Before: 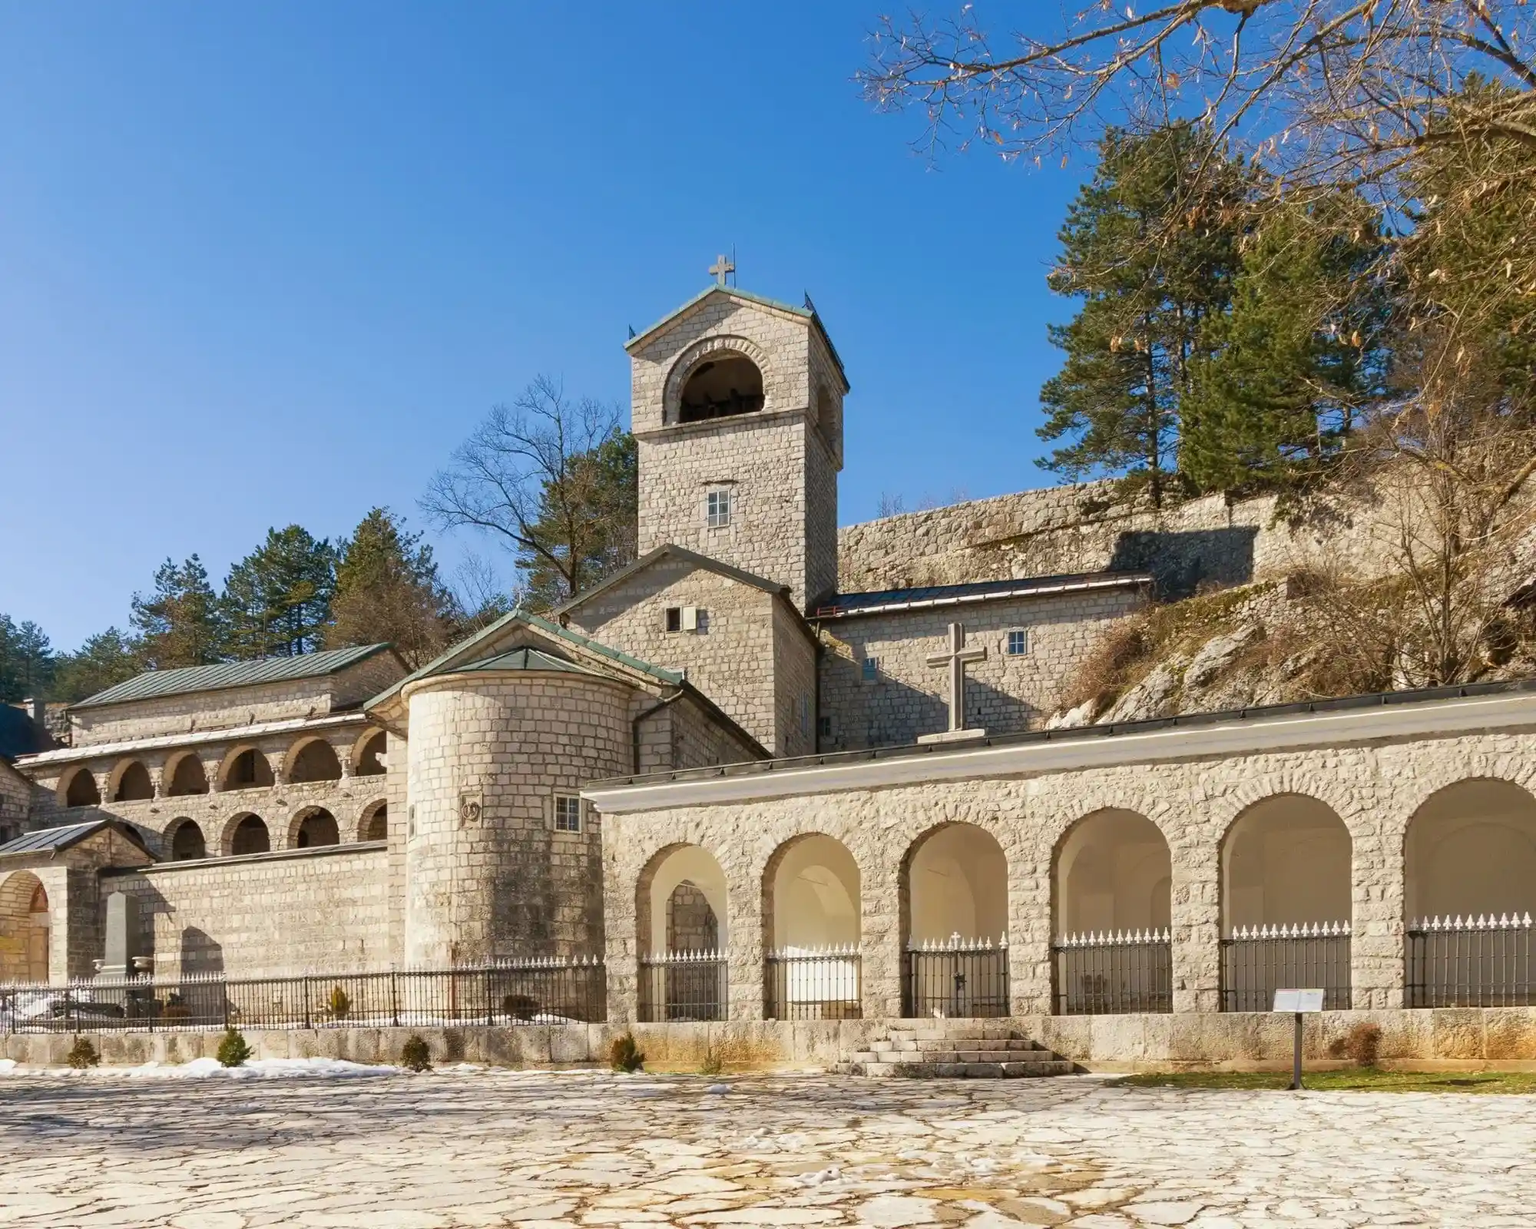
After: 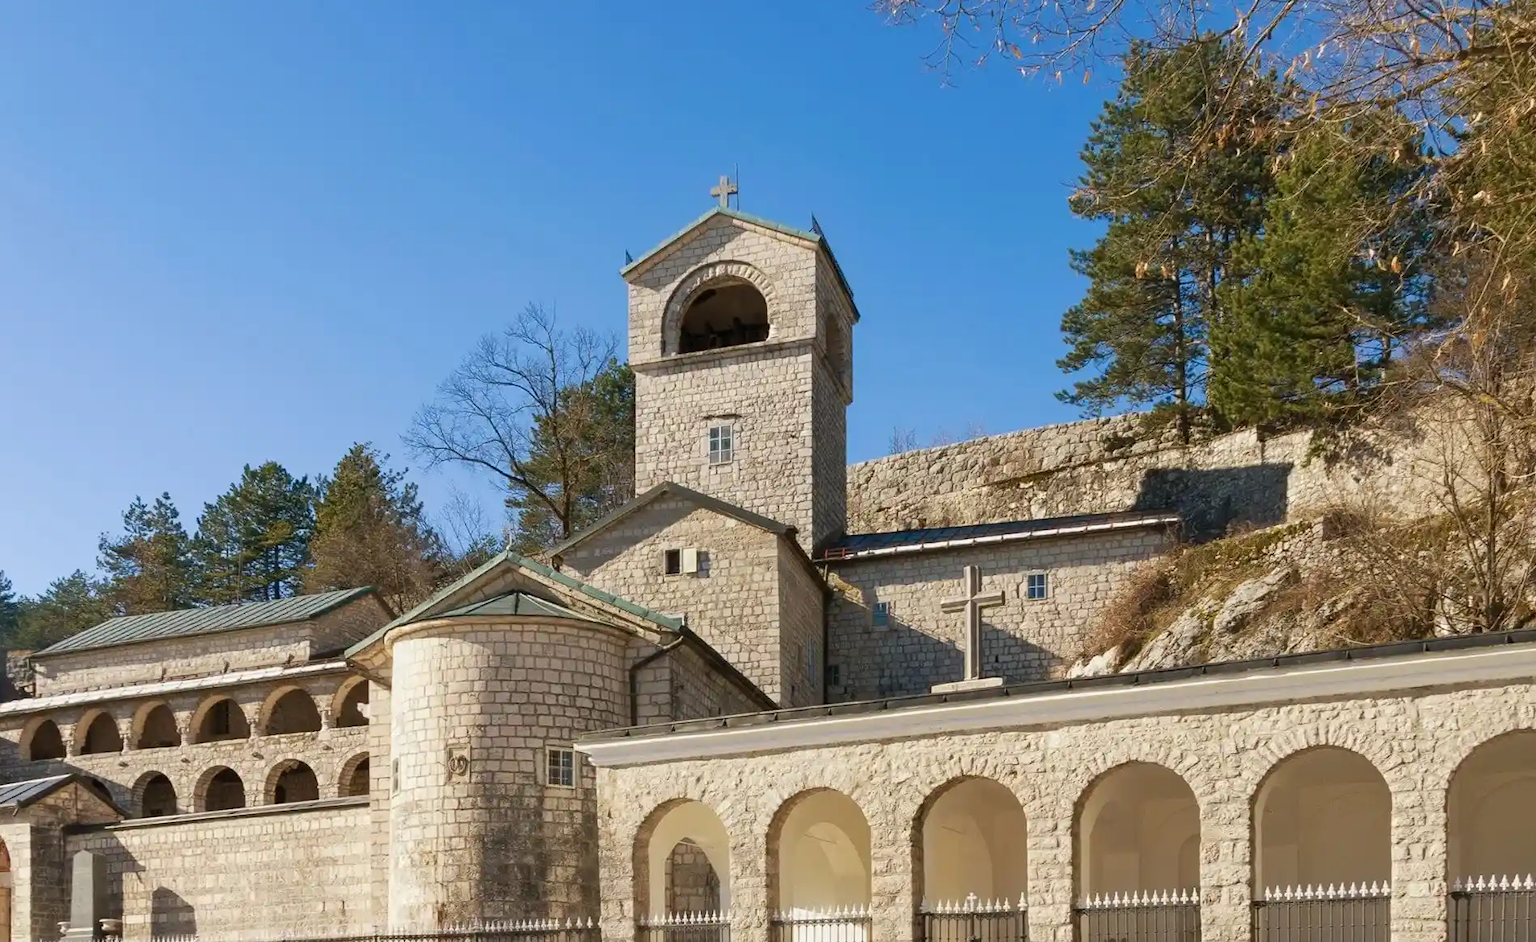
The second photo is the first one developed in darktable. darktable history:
crop: left 2.54%, top 7.25%, right 3.027%, bottom 20.279%
